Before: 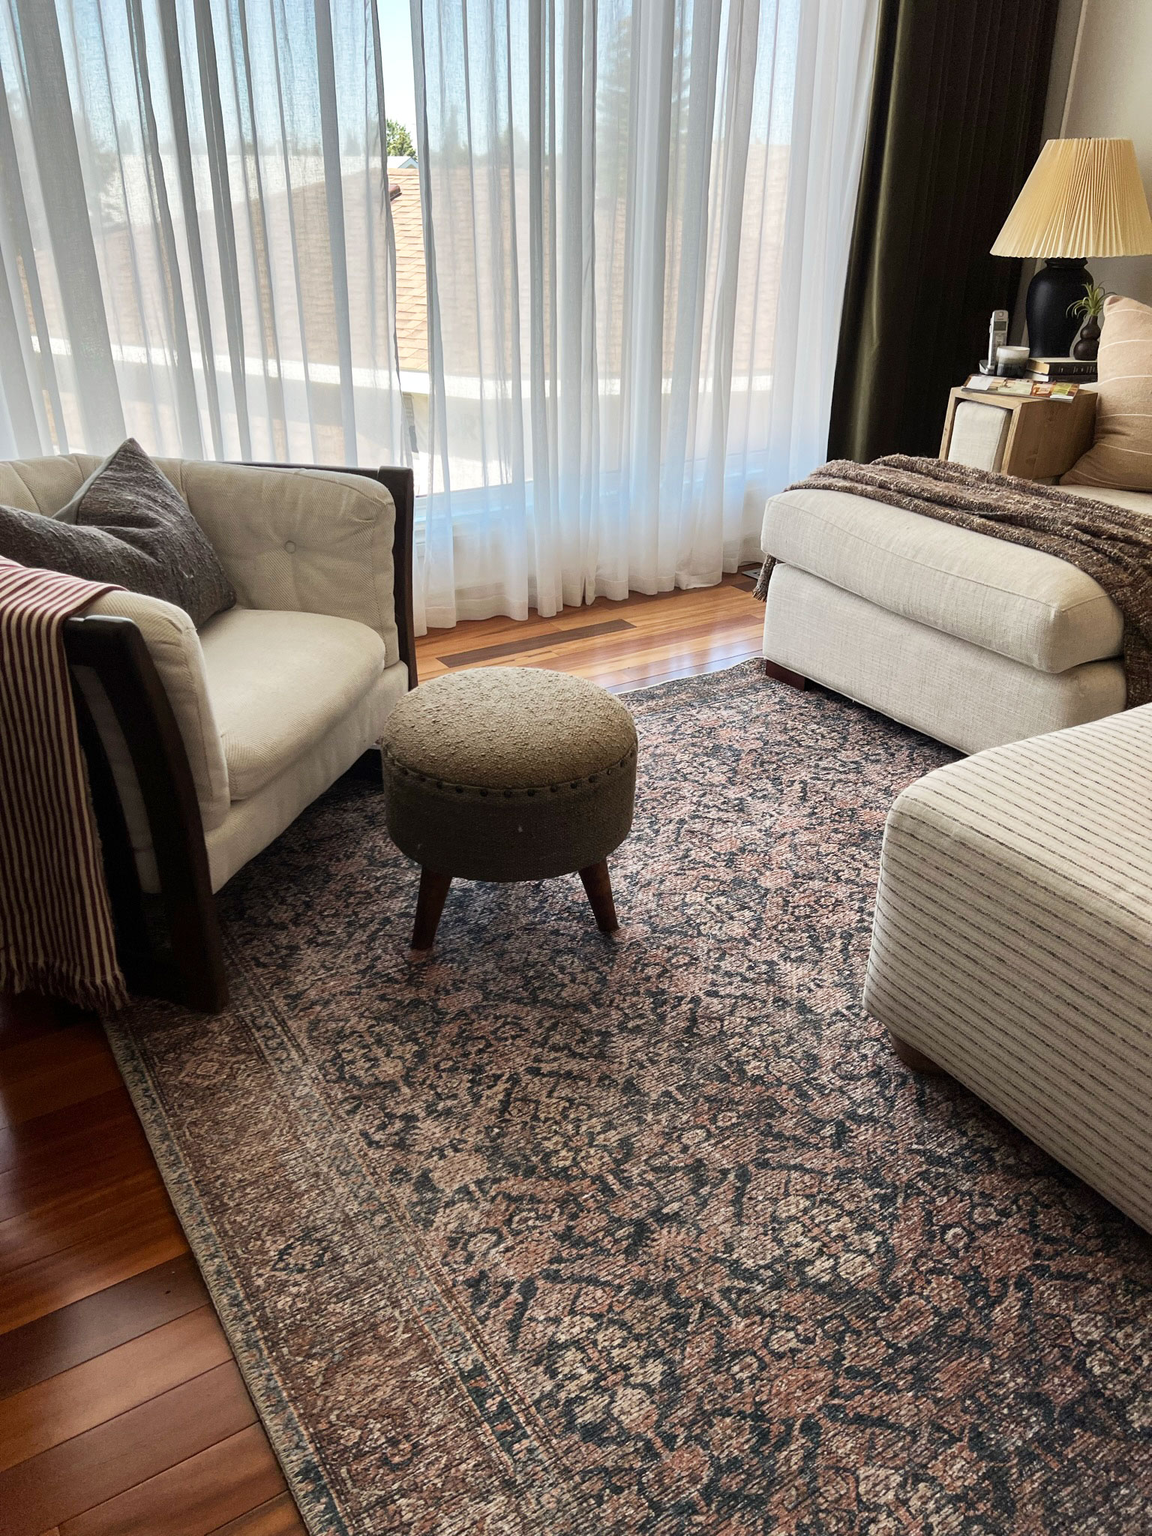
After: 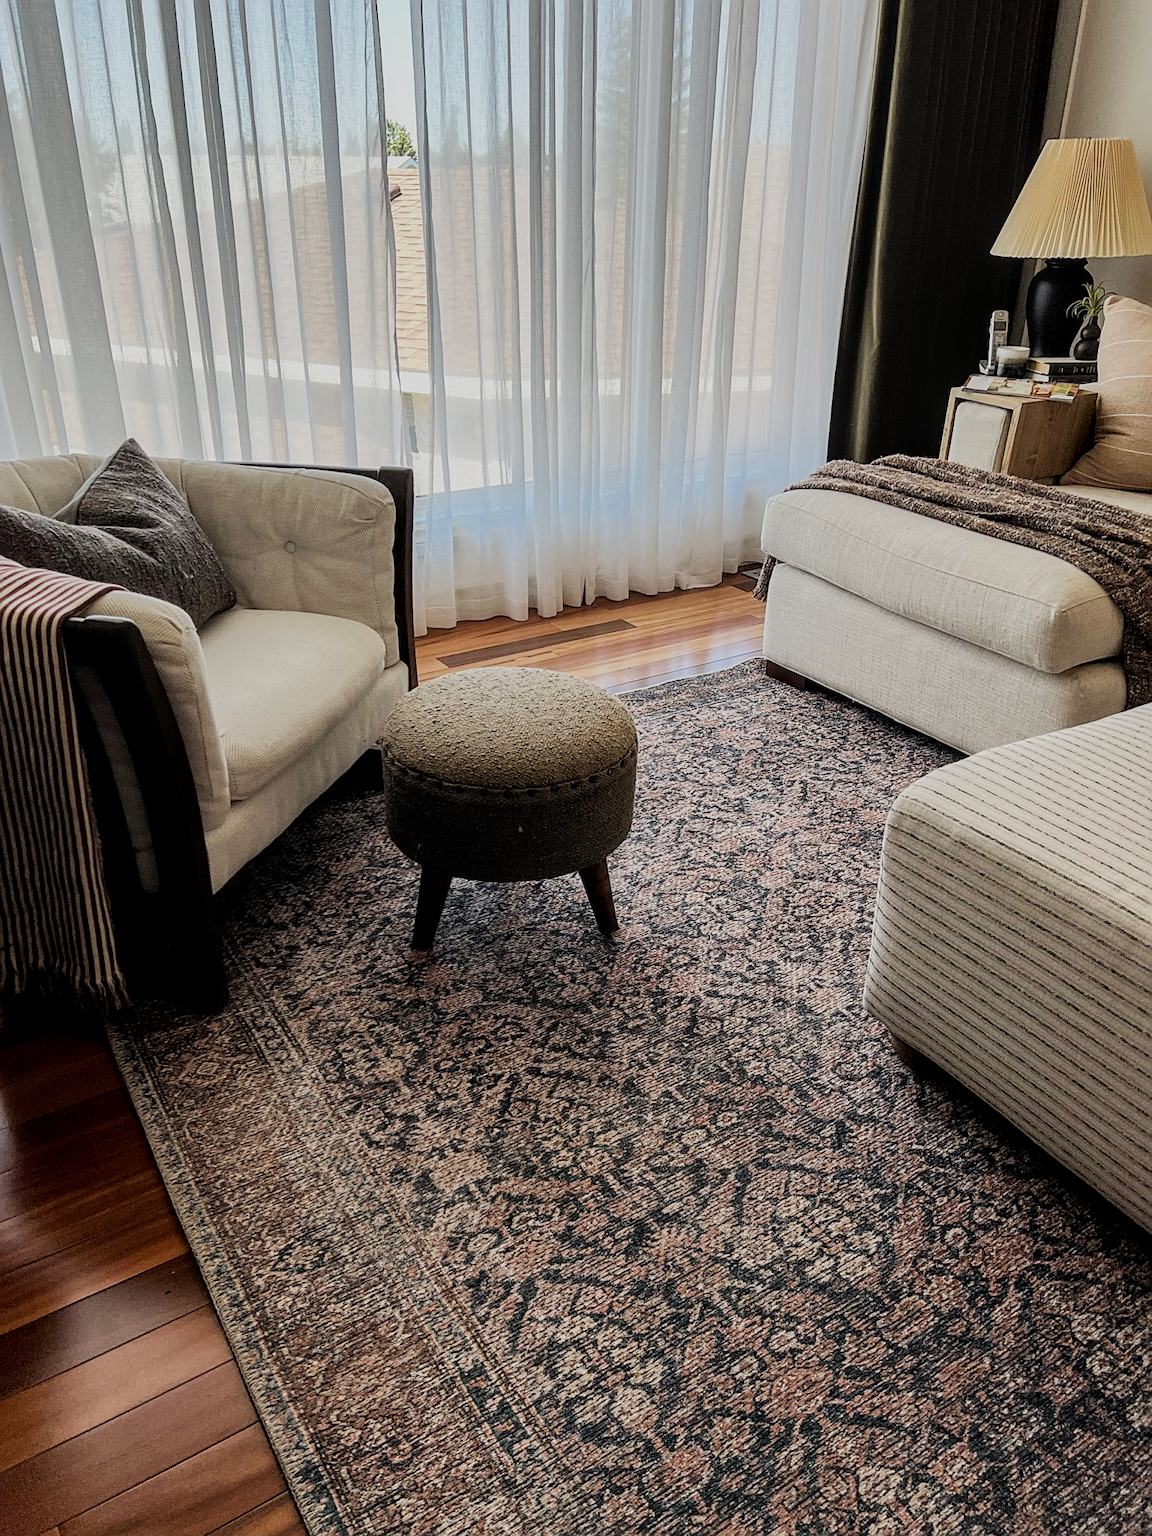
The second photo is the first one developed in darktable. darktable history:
local contrast: on, module defaults
filmic rgb: black relative exposure -7.65 EV, white relative exposure 4.56 EV, hardness 3.61
sharpen: on, module defaults
